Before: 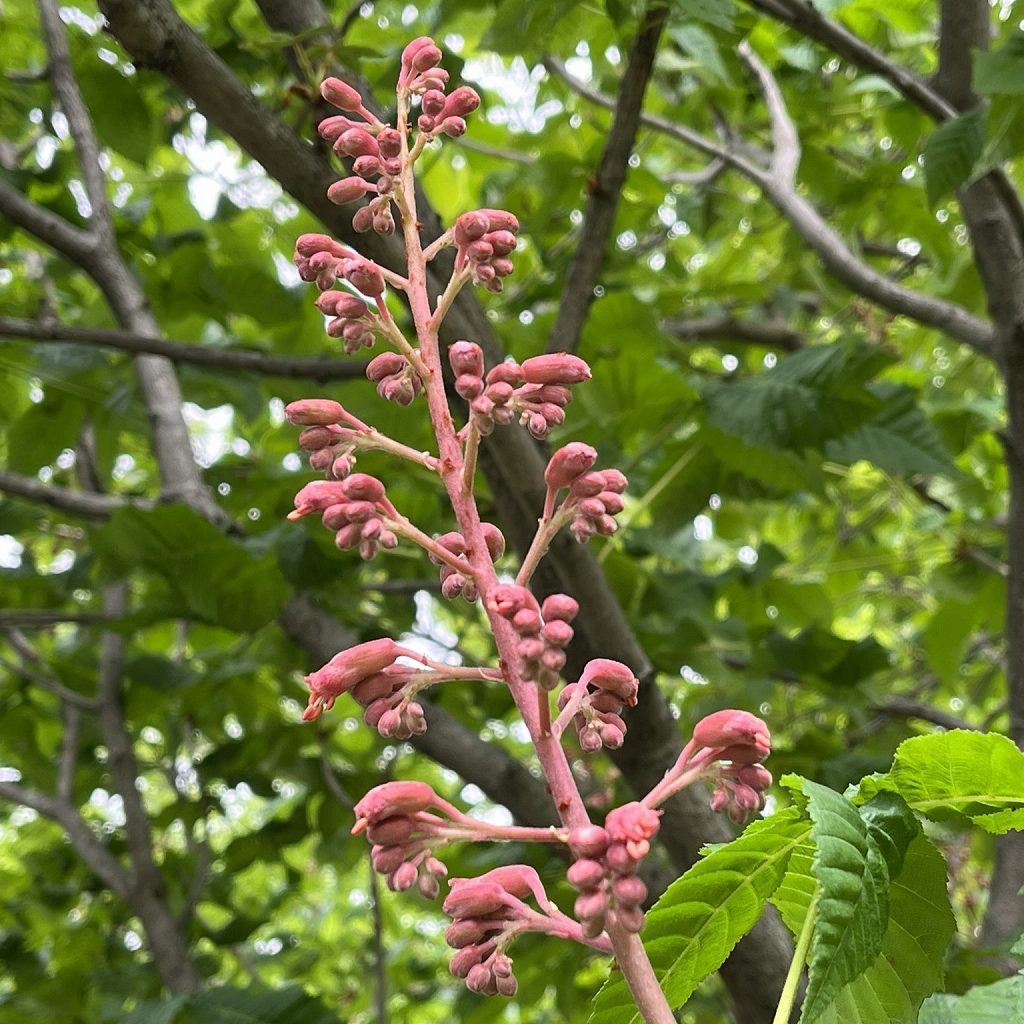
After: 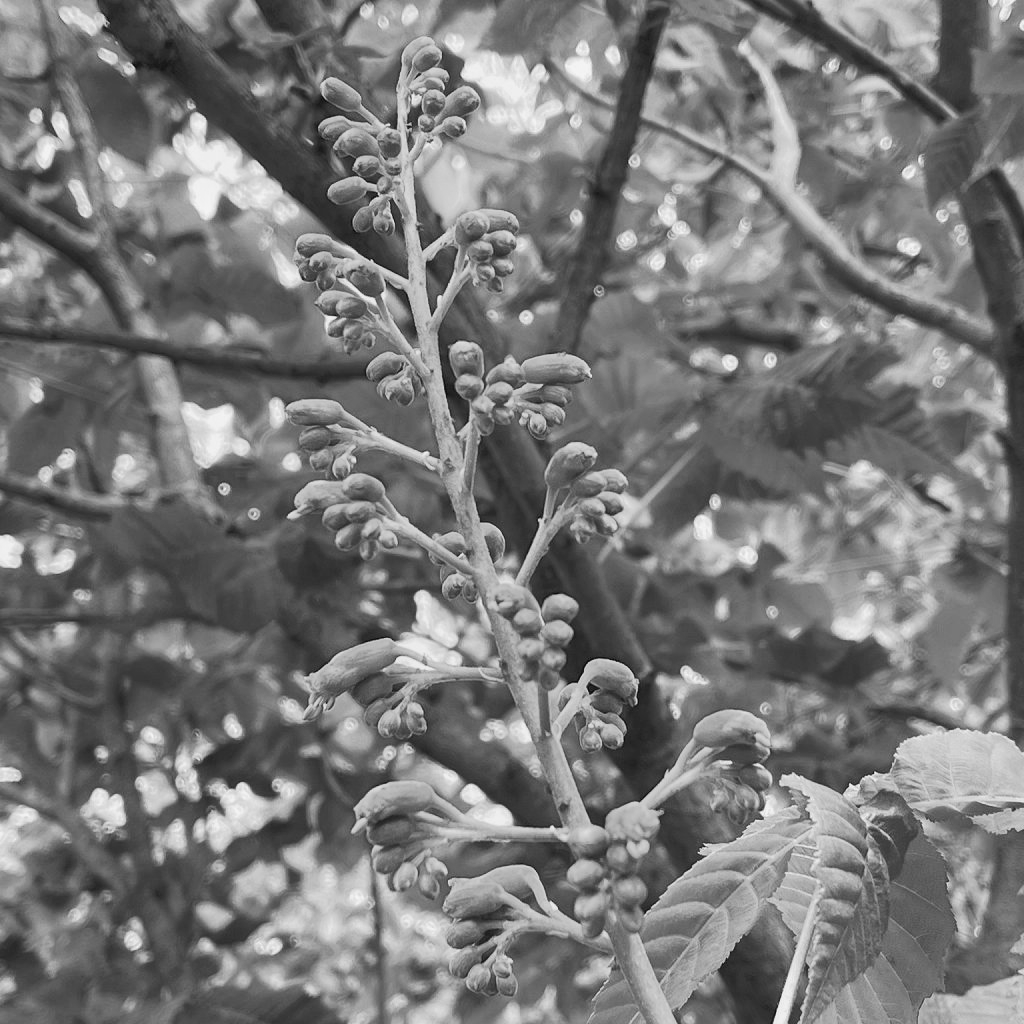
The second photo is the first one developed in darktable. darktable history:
color contrast: blue-yellow contrast 0.7
tone curve: curves: ch0 [(0, 0) (0.003, 0.026) (0.011, 0.03) (0.025, 0.047) (0.044, 0.082) (0.069, 0.119) (0.1, 0.157) (0.136, 0.19) (0.177, 0.231) (0.224, 0.27) (0.277, 0.318) (0.335, 0.383) (0.399, 0.456) (0.468, 0.532) (0.543, 0.618) (0.623, 0.71) (0.709, 0.786) (0.801, 0.851) (0.898, 0.908) (1, 1)], preserve colors none
tone equalizer: on, module defaults
monochrome: a -92.57, b 58.91
